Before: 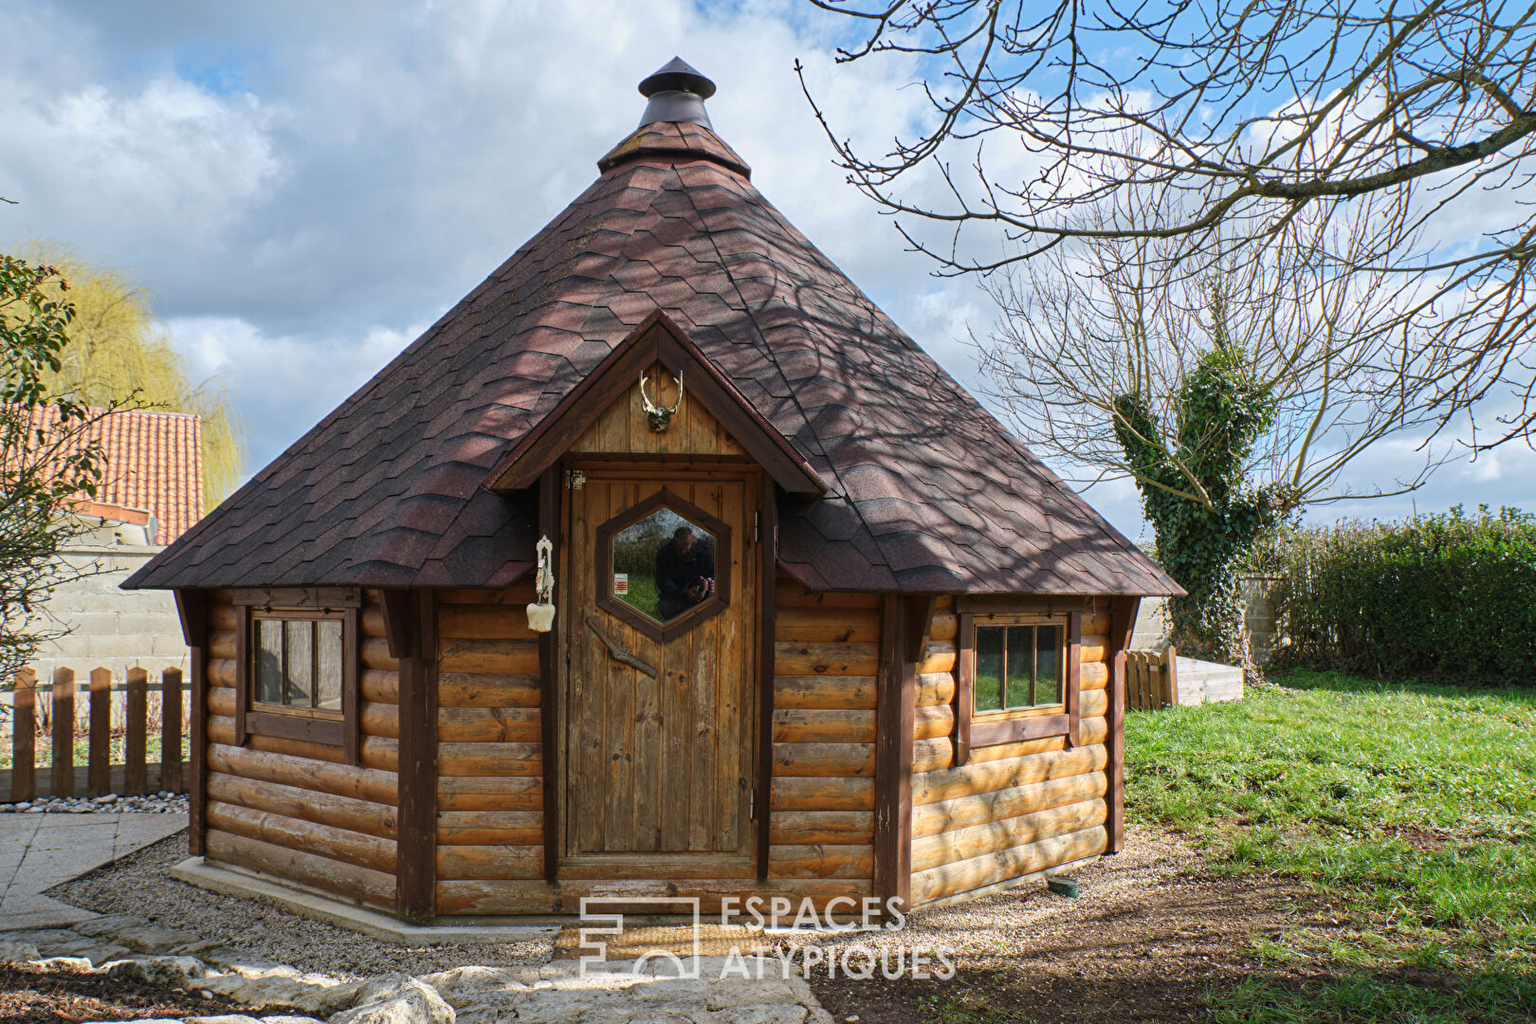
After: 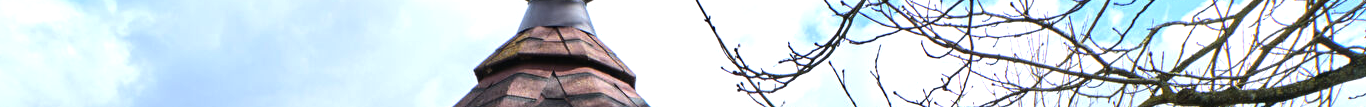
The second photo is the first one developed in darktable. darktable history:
white balance: red 0.98, blue 1.034
tone equalizer: -8 EV -0.75 EV, -7 EV -0.7 EV, -6 EV -0.6 EV, -5 EV -0.4 EV, -3 EV 0.4 EV, -2 EV 0.6 EV, -1 EV 0.7 EV, +0 EV 0.75 EV, edges refinement/feathering 500, mask exposure compensation -1.57 EV, preserve details no
crop and rotate: left 9.644%, top 9.491%, right 6.021%, bottom 80.509%
